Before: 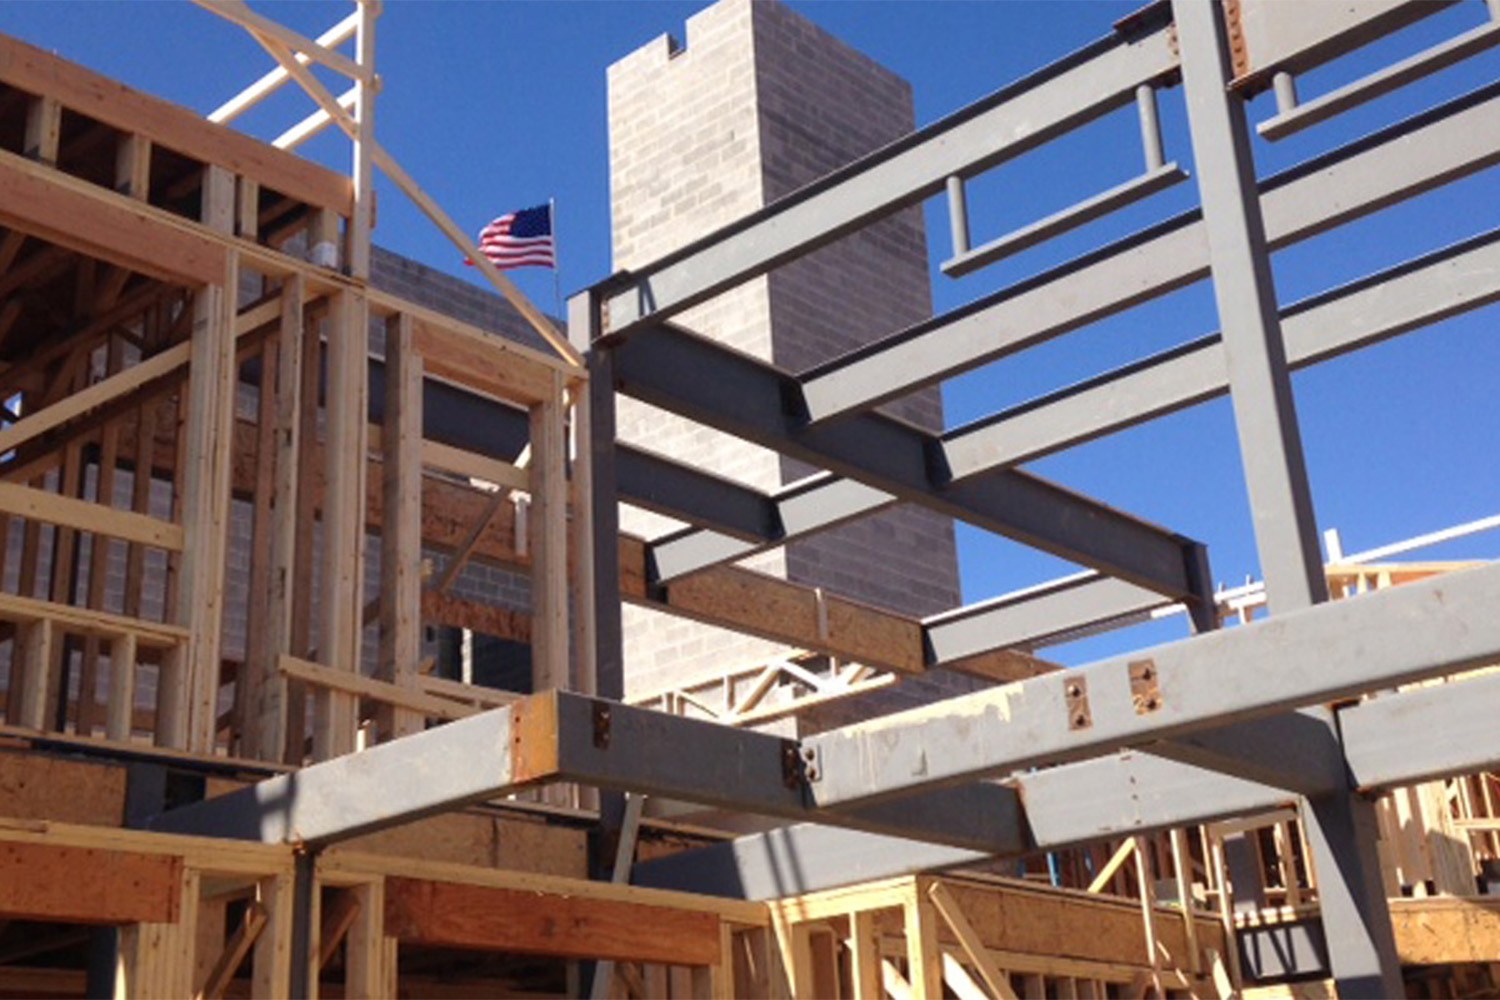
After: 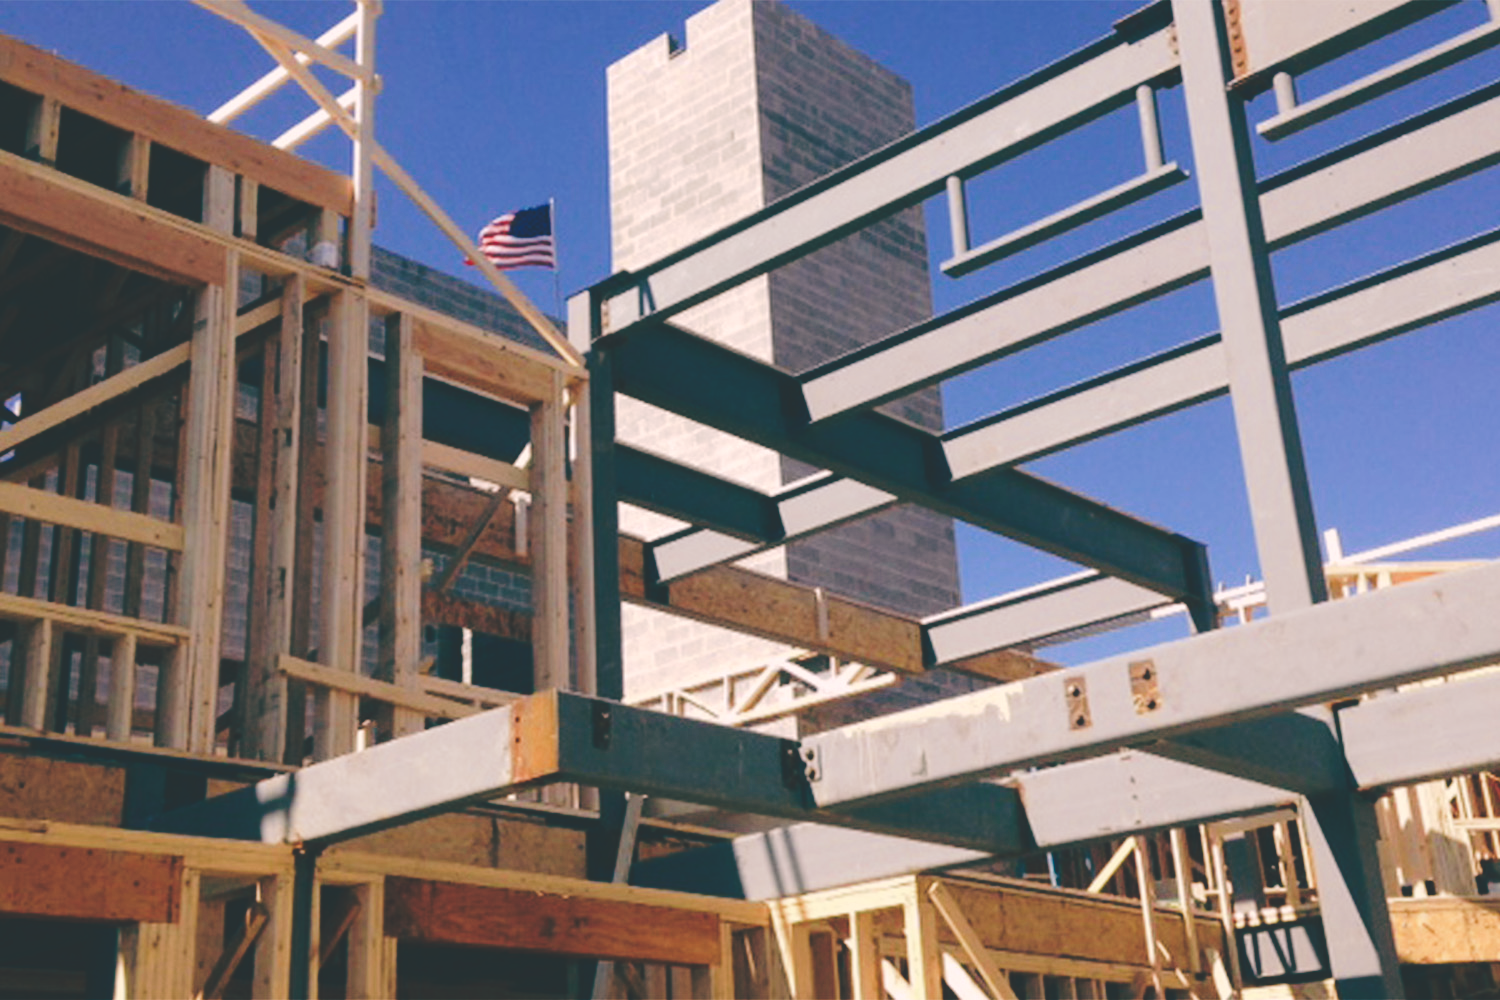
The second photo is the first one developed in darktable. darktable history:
tone curve: curves: ch0 [(0, 0) (0.003, 0.177) (0.011, 0.177) (0.025, 0.176) (0.044, 0.178) (0.069, 0.186) (0.1, 0.194) (0.136, 0.203) (0.177, 0.223) (0.224, 0.255) (0.277, 0.305) (0.335, 0.383) (0.399, 0.467) (0.468, 0.546) (0.543, 0.616) (0.623, 0.694) (0.709, 0.764) (0.801, 0.834) (0.898, 0.901) (1, 1)], preserve colors none
color look up table: target L [96.76, 92.9, 92.21, 92.69, 88.76, 81.3, 73.08, 66.41, 48.59, 27.17, 24.13, 201.21, 80.84, 82.27, 73.2, 63.57, 57.29, 58.88, 55.1, 60.72, 50.63, 43.34, 30.58, 28.85, 12.53, 5.687, 86.22, 77.73, 70.37, 72.82, 56.45, 58.86, 64.78, 55.16, 45.77, 44.4, 33.25, 33.86, 31.95, 15.79, 15.08, 4.566, 81.85, 69.54, 78.43, 67.85, 50.71, 52.44, 24.74], target a [-9.43, -6.361, -14.14, -20.18, -25.28, -12.28, -10.47, -50.71, -40.19, -25.62, -27.25, 0, 19.98, 11.32, 23.71, 26.9, 39.96, 7.647, 61.12, 1.3, 47.33, 66.33, 0.345, 28.34, 3.42, -16.35, 18.24, 36.96, 21.17, 38.63, 16.75, 72.49, 65.08, 56.61, 39.46, 28.27, 12.77, 50.63, 33.46, -27.23, 17.04, -10.5, -9.88, 0.849, -20.15, -2.01, -2.461, -19.37, -1.79], target b [37.94, 14.33, 4.007, 19.2, 30.55, 23.27, 61.31, 41.48, 22.32, 15.86, -2.399, -0.001, 27.7, 61.87, 13.45, 55.61, 21.7, 5.072, 39.34, 34.17, 50.36, 17.64, 0.111, 26.53, 4.292, -13.06, -3.871, -18.22, -31.54, 3.387, -17.81, -18.77, -36.76, -9.894, -31.94, -73.02, -53.44, -58.76, -8.608, -8.153, -40.68, -27.12, -12.6, -17.4, 0.618, -2.205, -52.14, -26.88, -30.39], num patches 49
